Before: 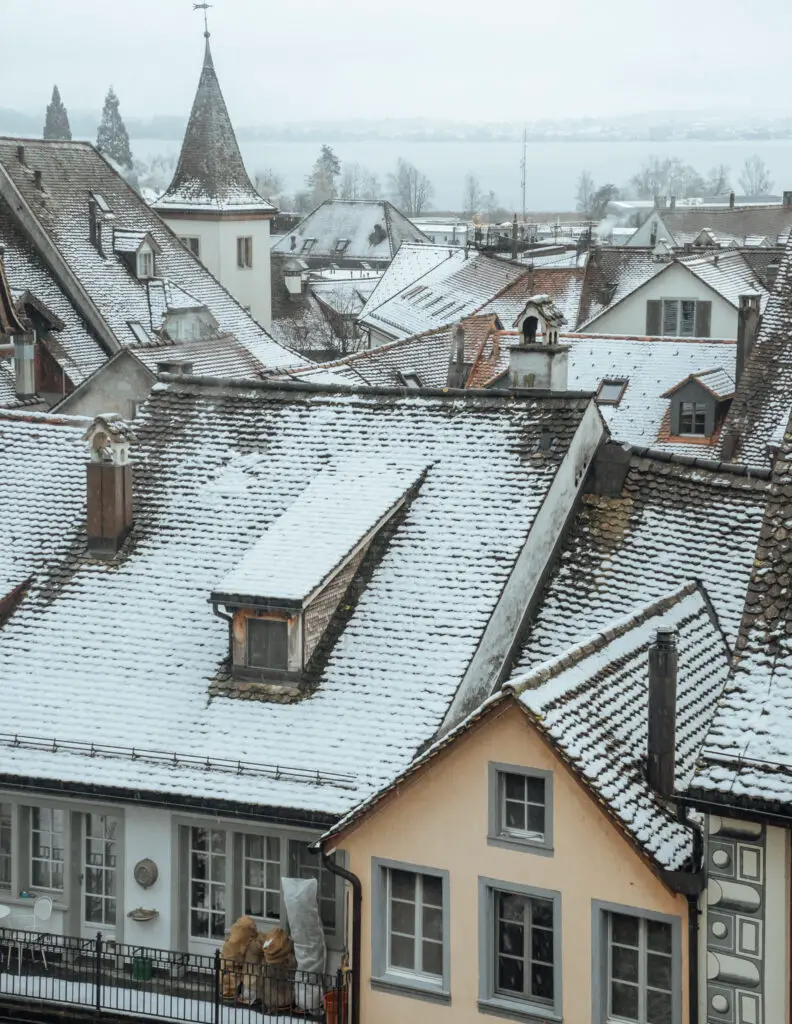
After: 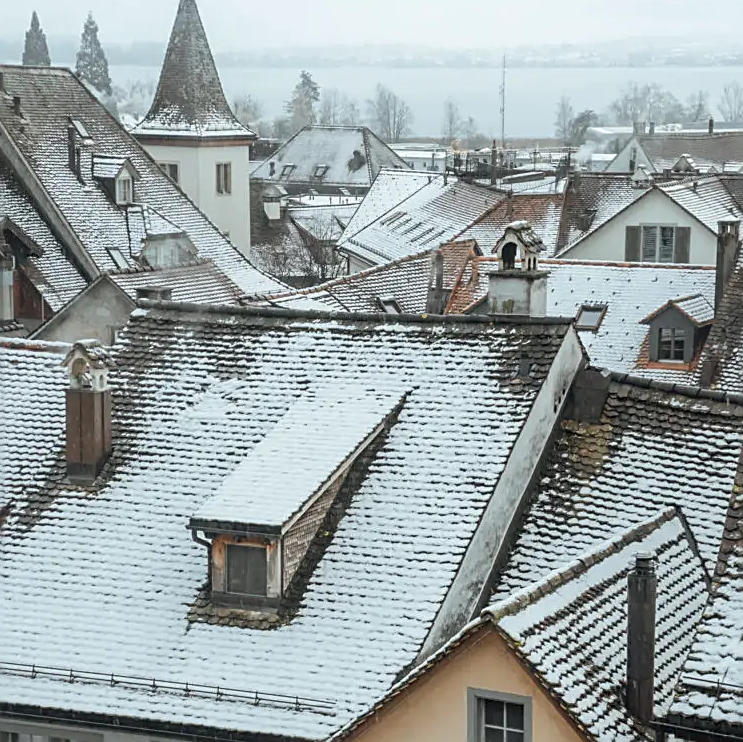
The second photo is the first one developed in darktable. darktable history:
crop: left 2.737%, top 7.287%, right 3.421%, bottom 20.179%
sharpen: on, module defaults
